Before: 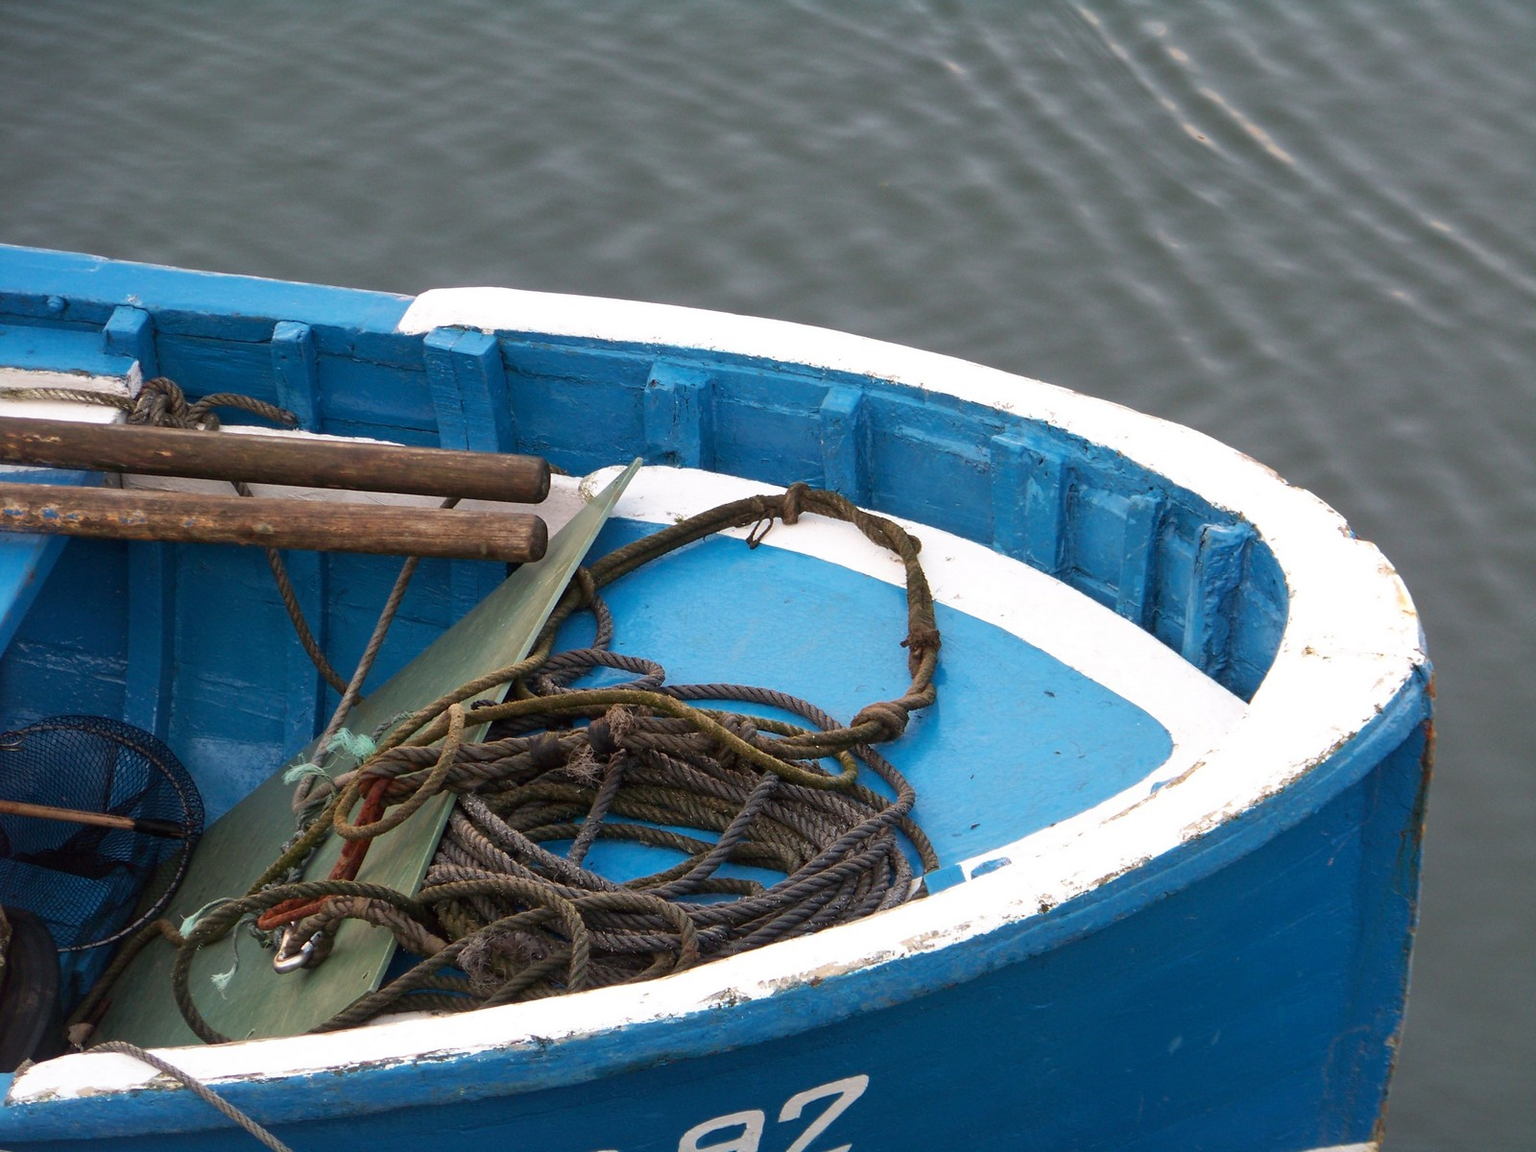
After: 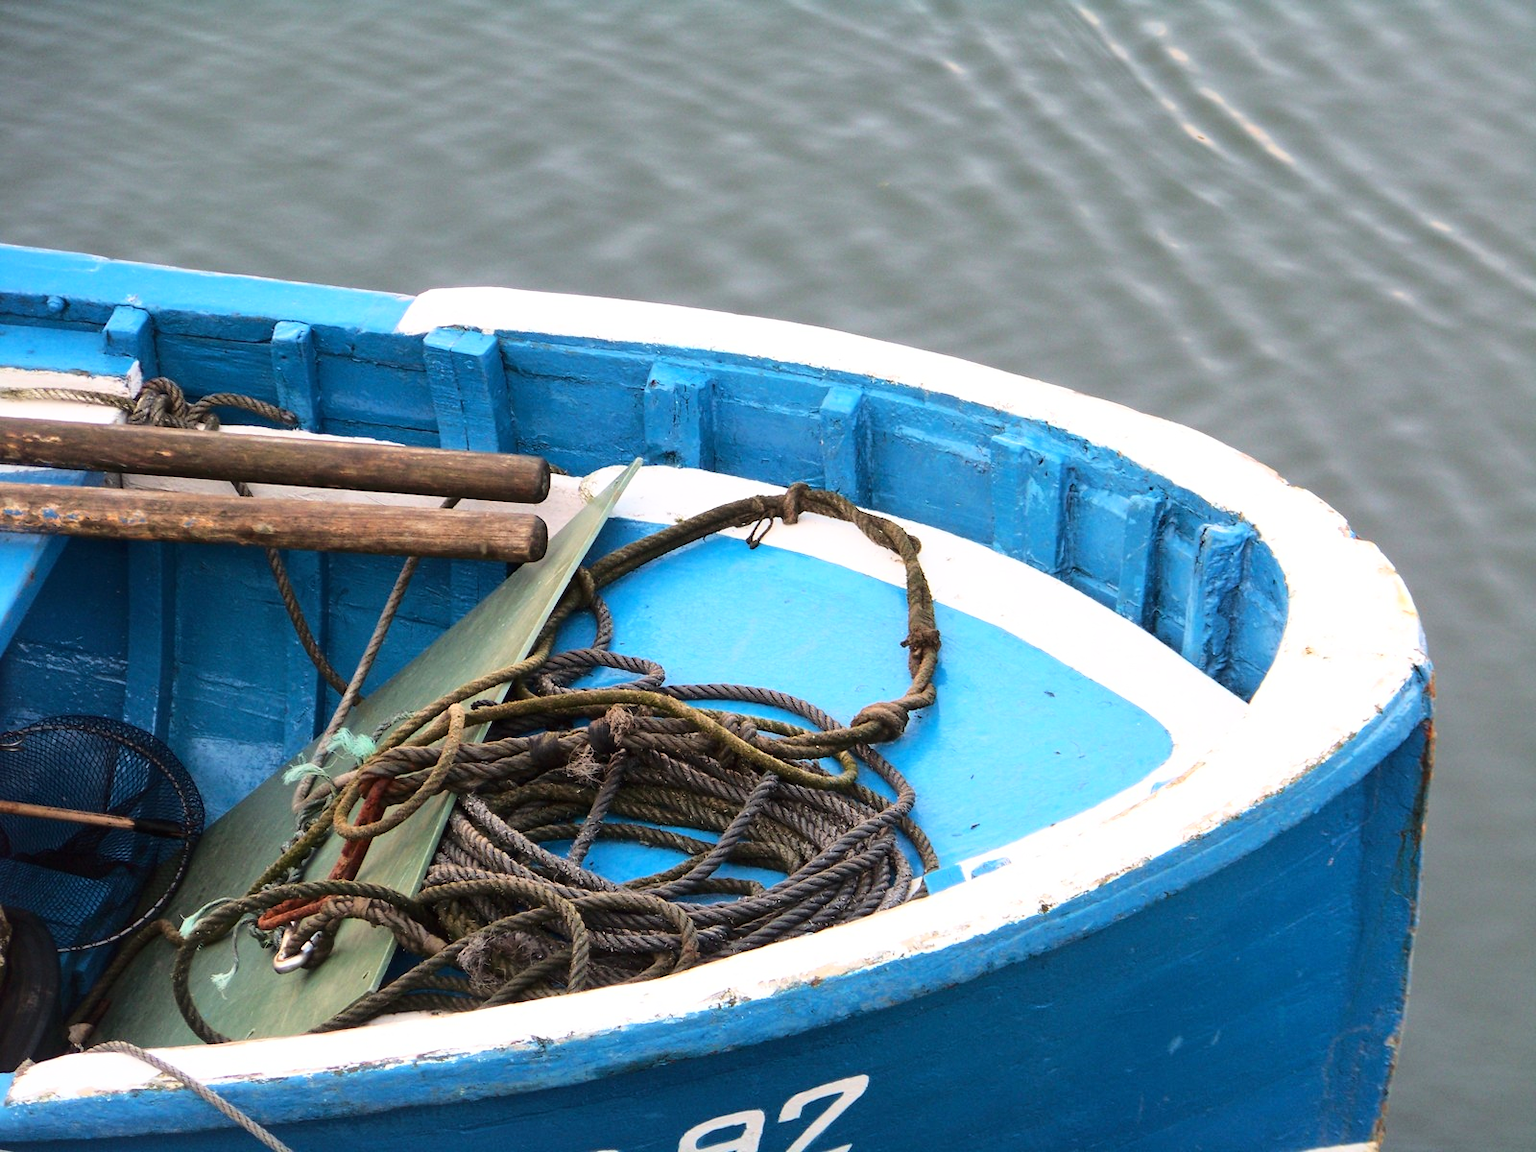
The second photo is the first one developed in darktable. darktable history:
base curve: curves: ch0 [(0, 0) (0.028, 0.03) (0.121, 0.232) (0.46, 0.748) (0.859, 0.968) (1, 1)]
